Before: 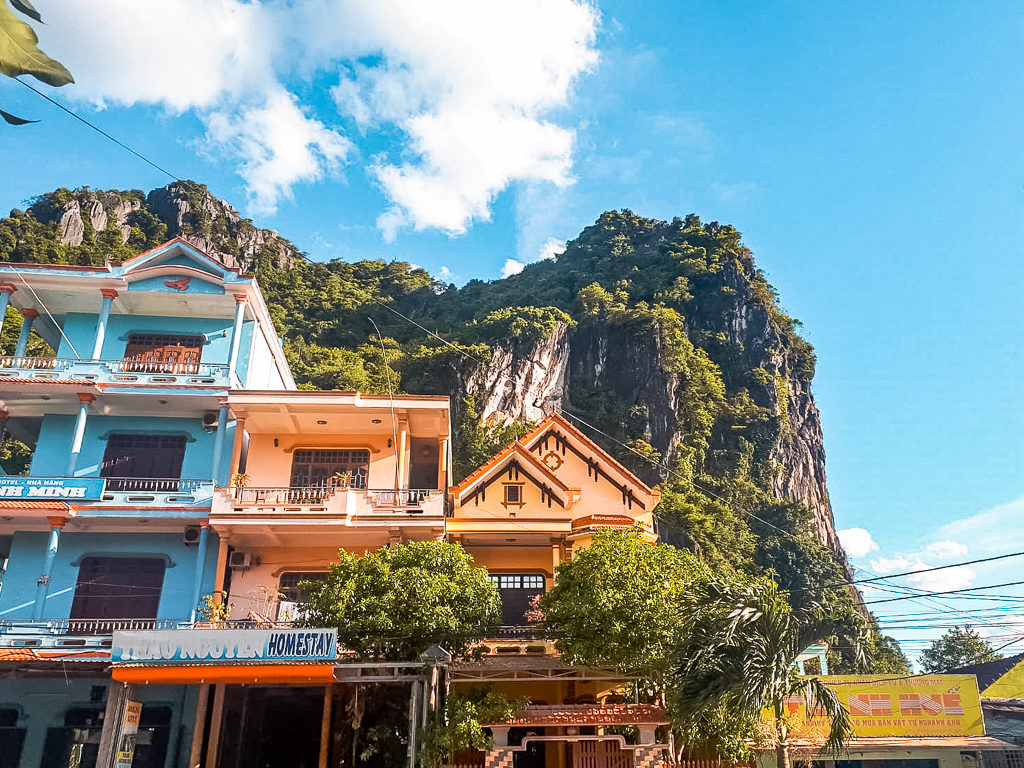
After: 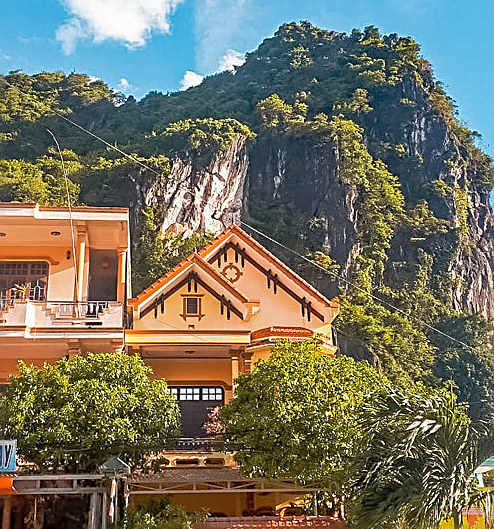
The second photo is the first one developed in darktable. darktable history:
crop: left 31.381%, top 24.605%, right 20.324%, bottom 6.472%
sharpen: on, module defaults
contrast brightness saturation: saturation -0.032
shadows and highlights: on, module defaults
